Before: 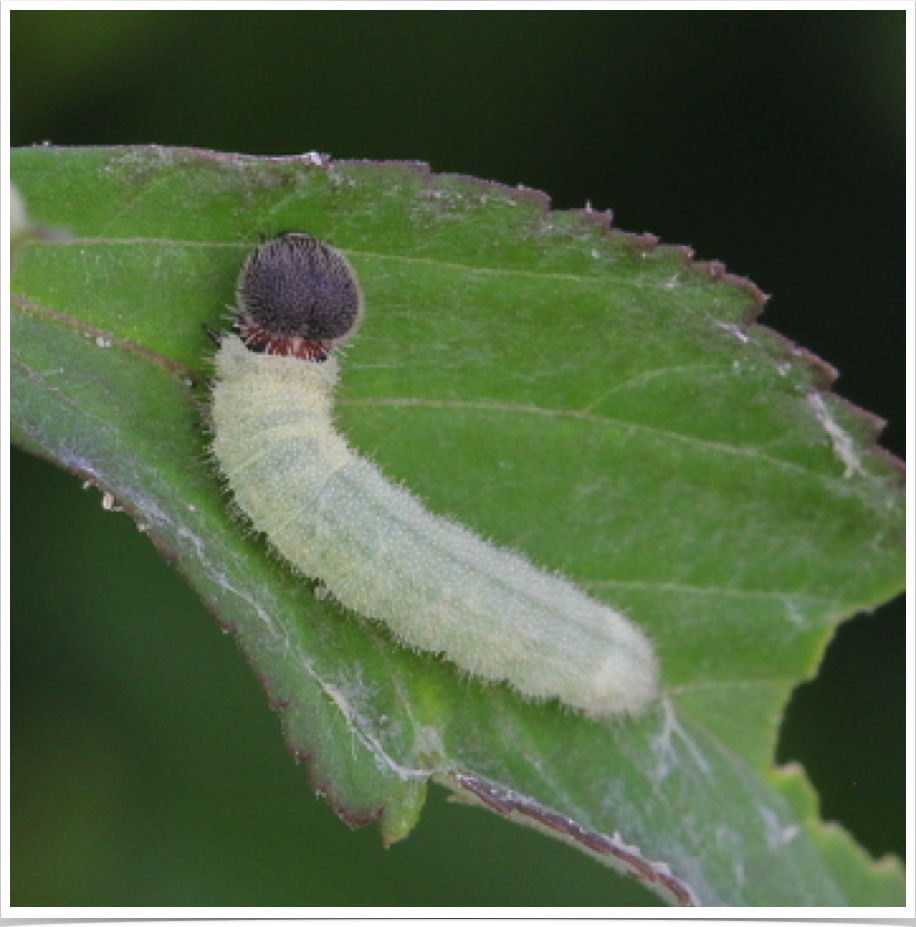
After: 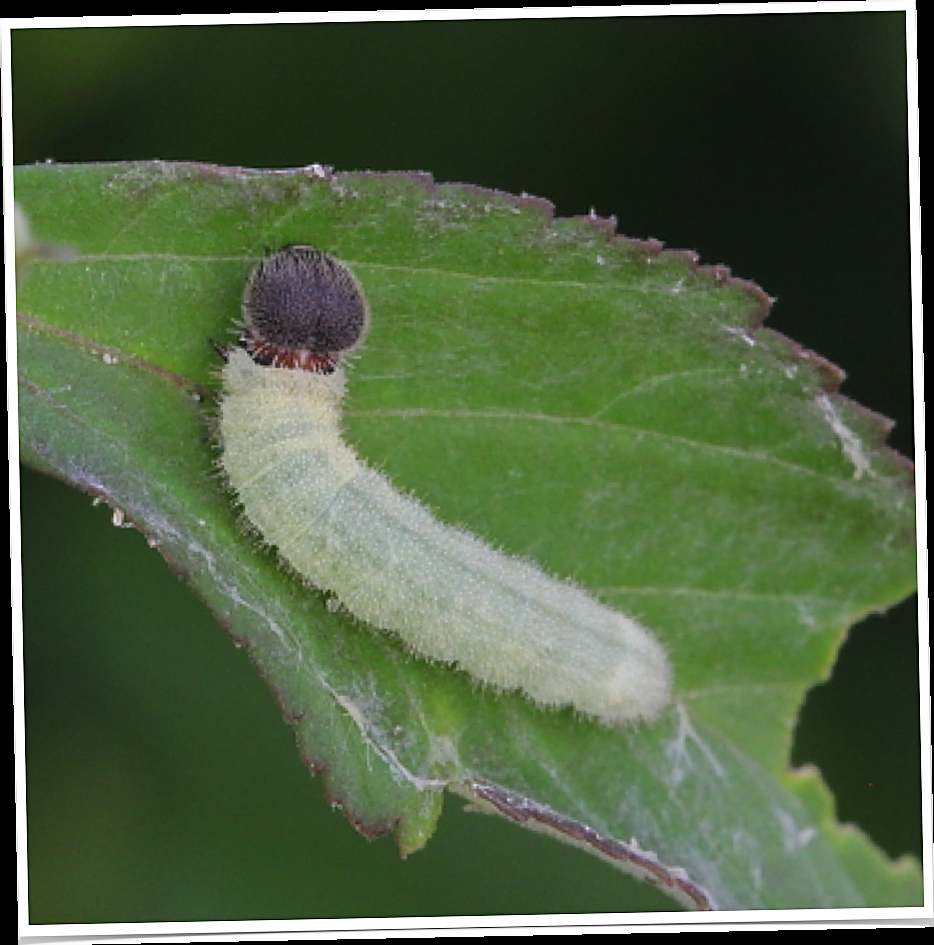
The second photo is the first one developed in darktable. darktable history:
rotate and perspective: rotation -1.17°, automatic cropping off
sharpen: on, module defaults
